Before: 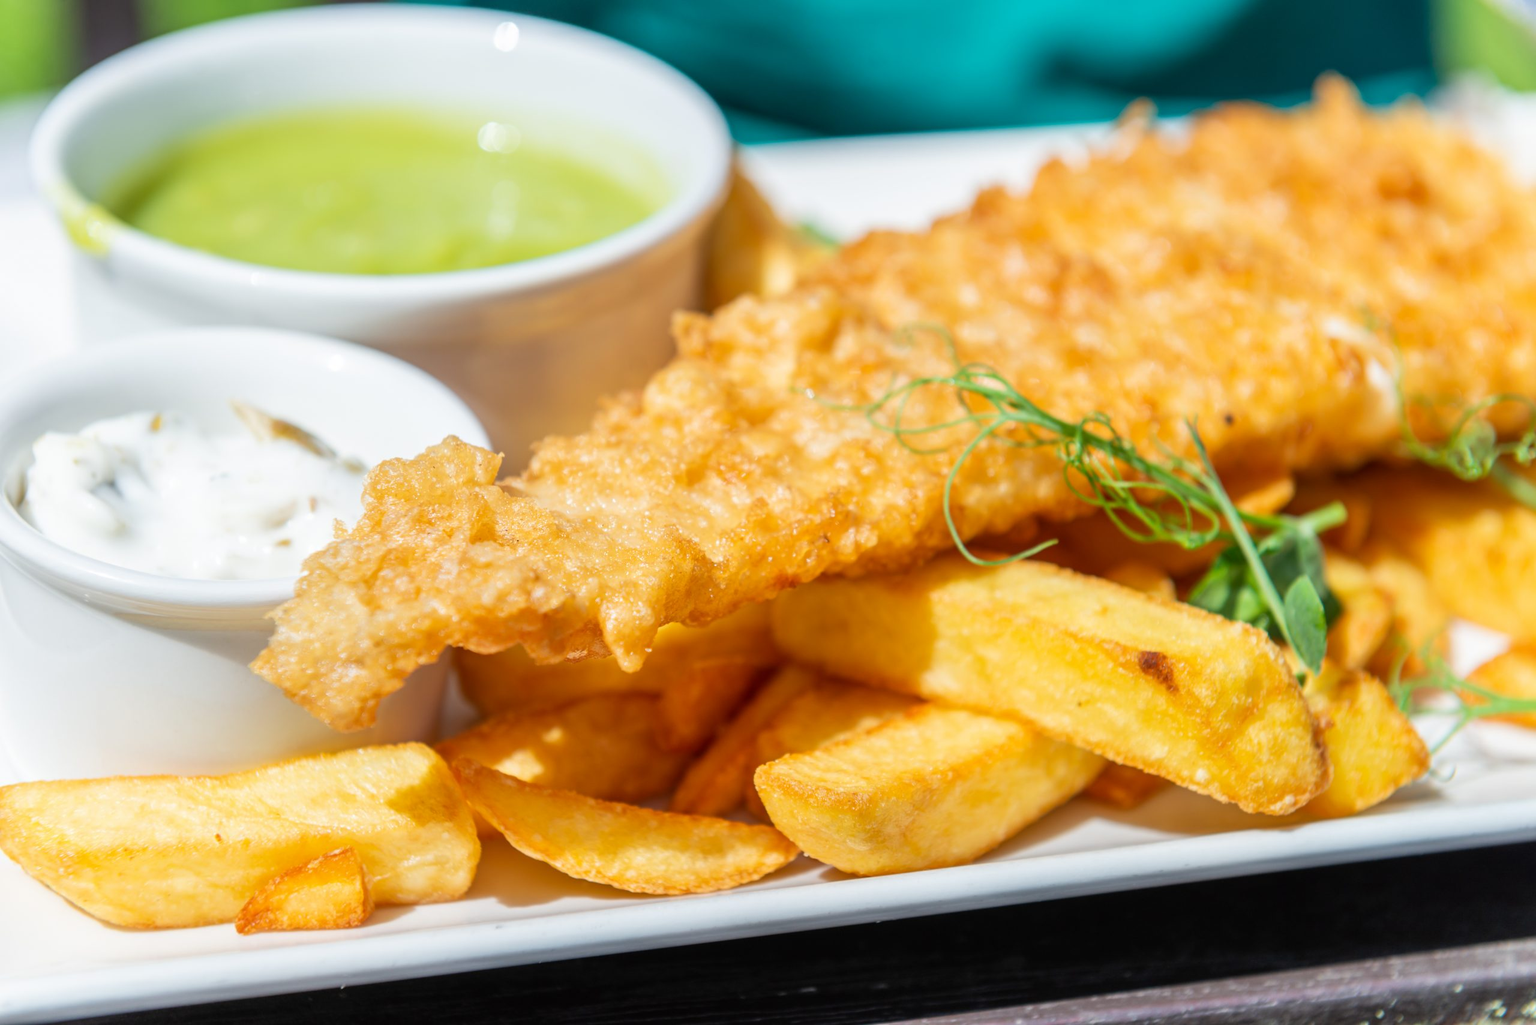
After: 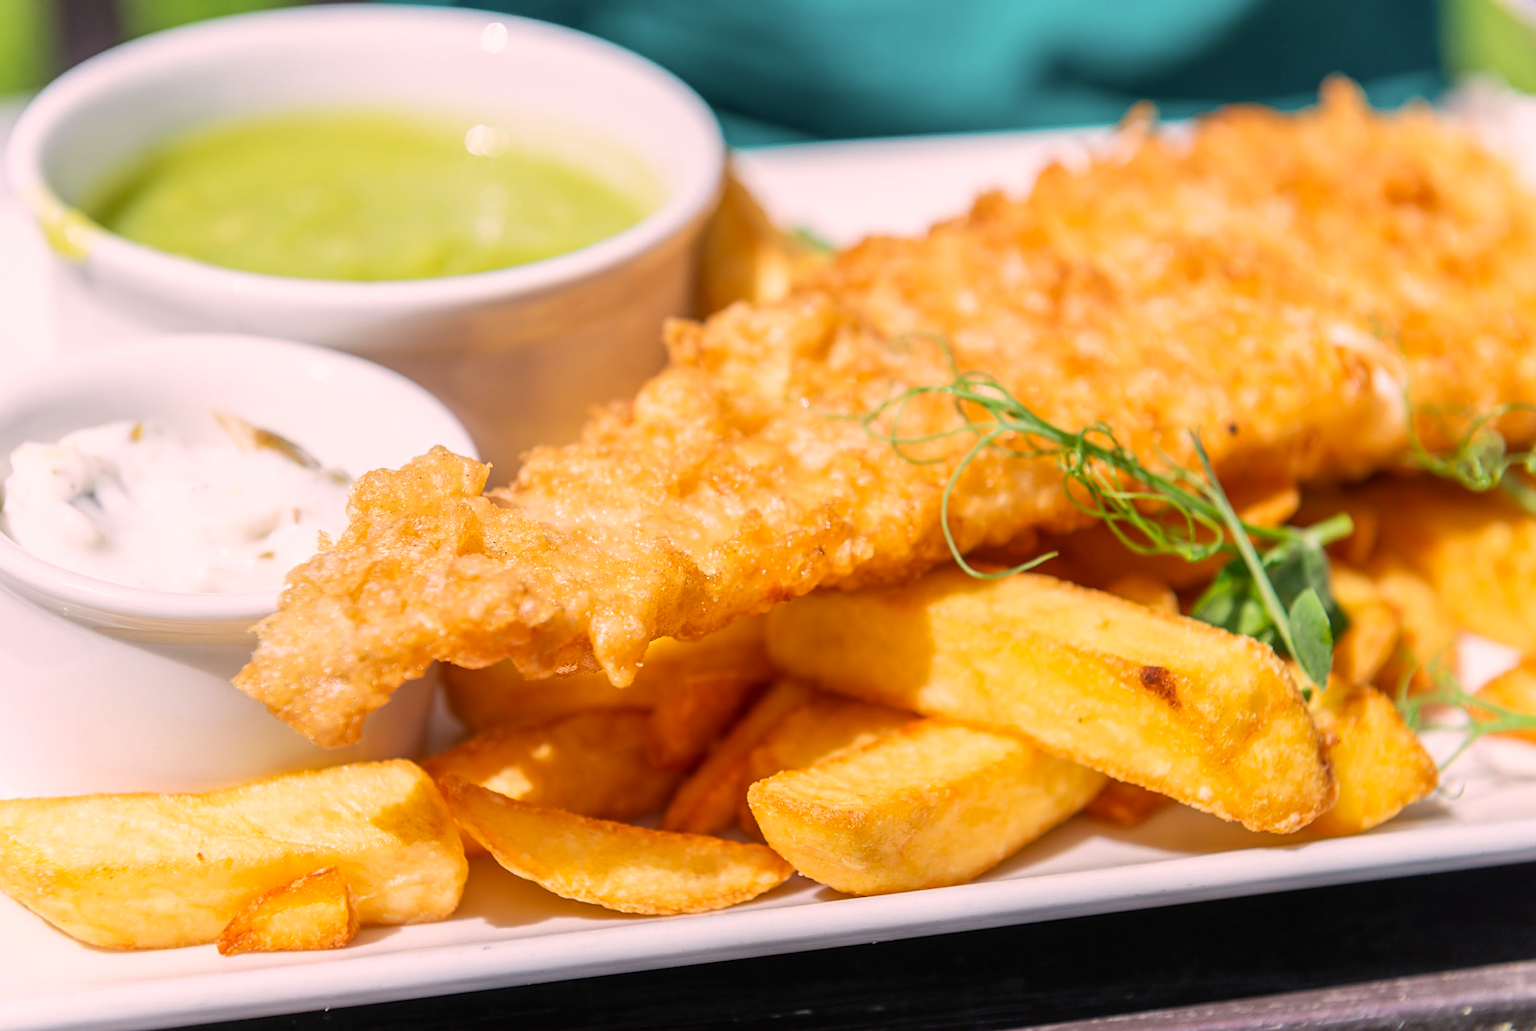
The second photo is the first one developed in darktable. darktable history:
sharpen: on, module defaults
crop and rotate: left 1.516%, right 0.621%, bottom 1.49%
color correction: highlights a* 12.78, highlights b* 5.47
